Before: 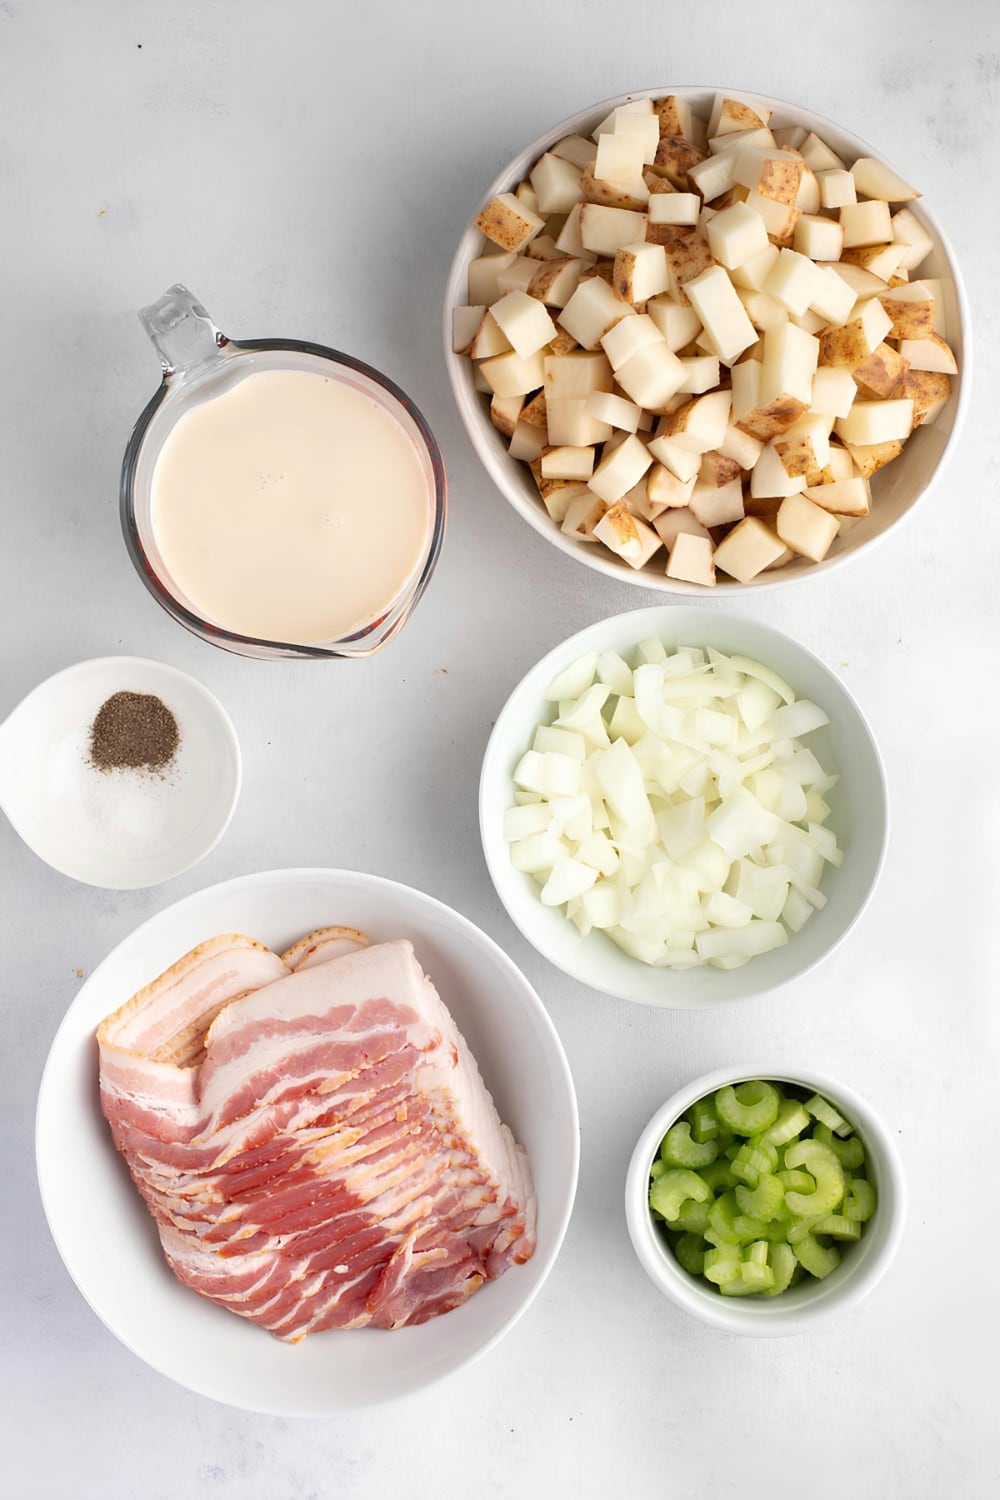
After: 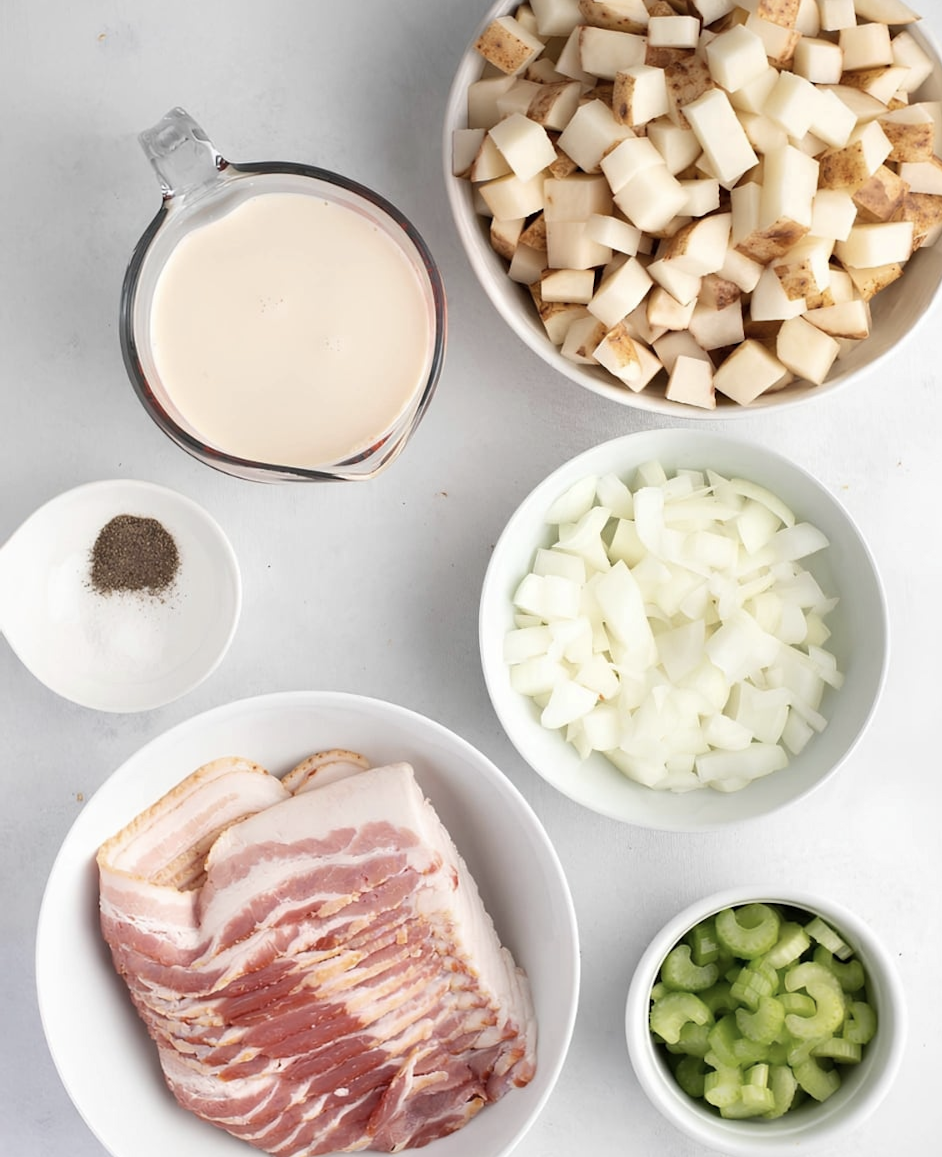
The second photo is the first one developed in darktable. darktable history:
contrast brightness saturation: contrast 0.063, brightness -0.01, saturation -0.231
crop and rotate: angle 0.048°, top 11.817%, right 5.658%, bottom 10.929%
